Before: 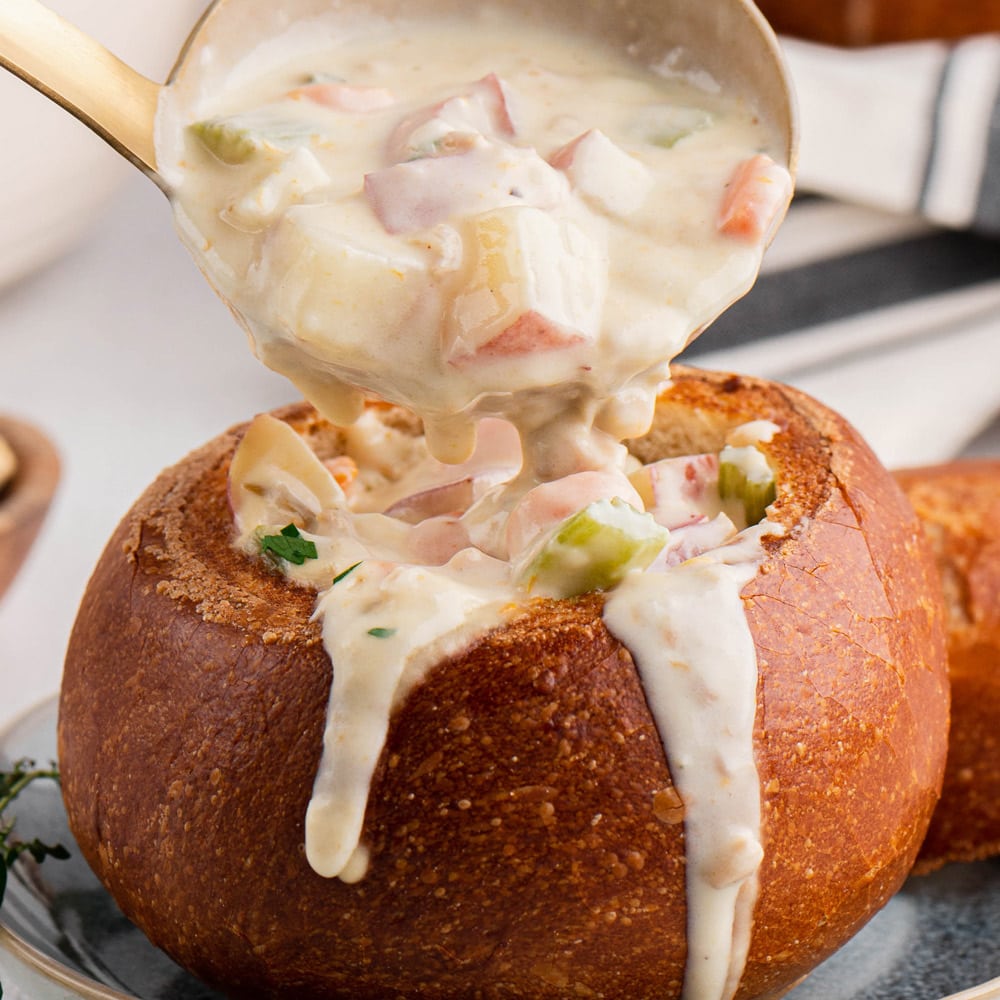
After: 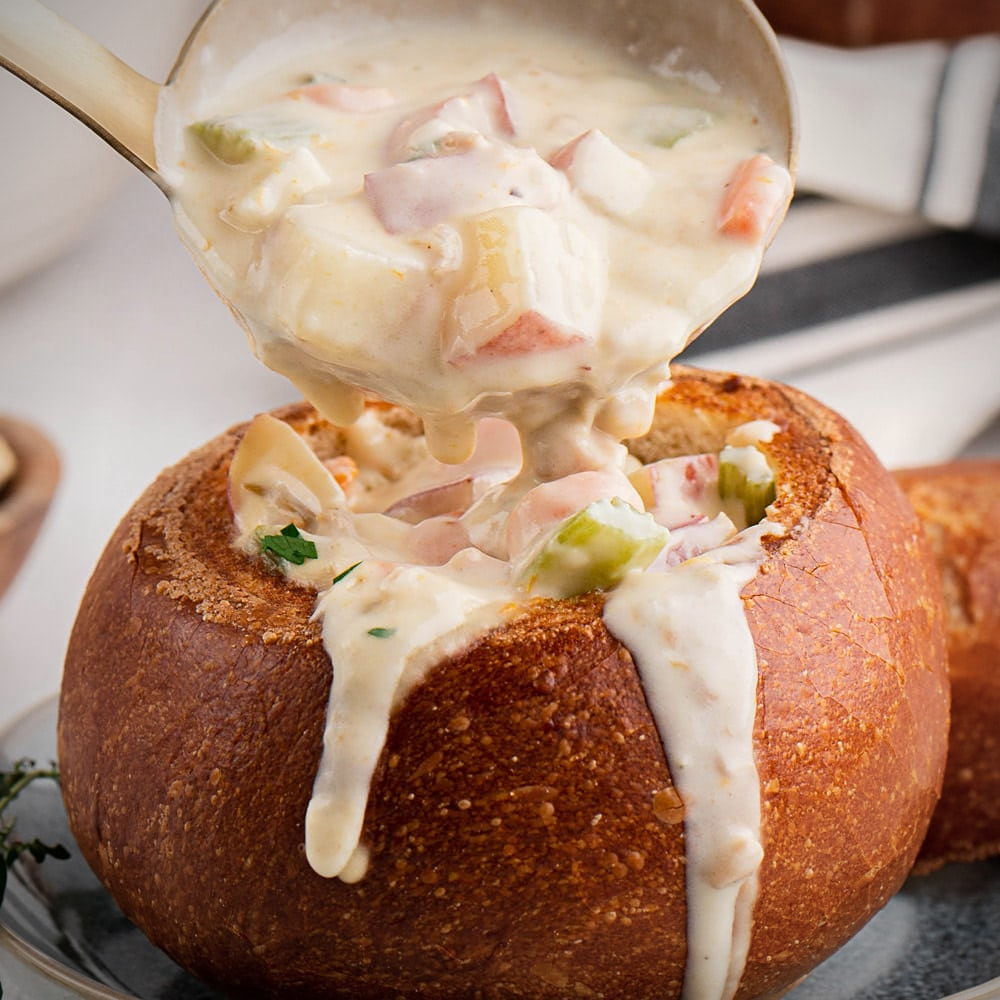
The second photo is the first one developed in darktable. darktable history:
sharpen: amount 0.216
vignetting: fall-off radius 60.83%, brightness -0.578, saturation -0.262
